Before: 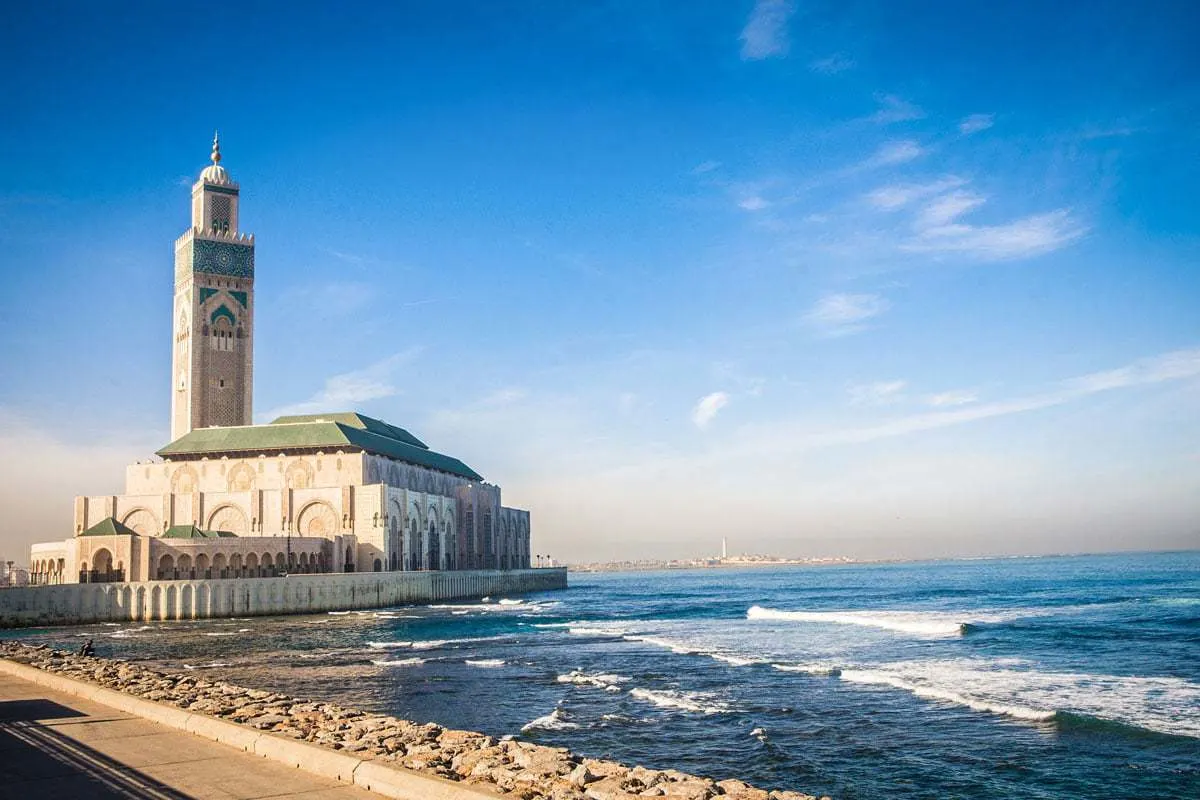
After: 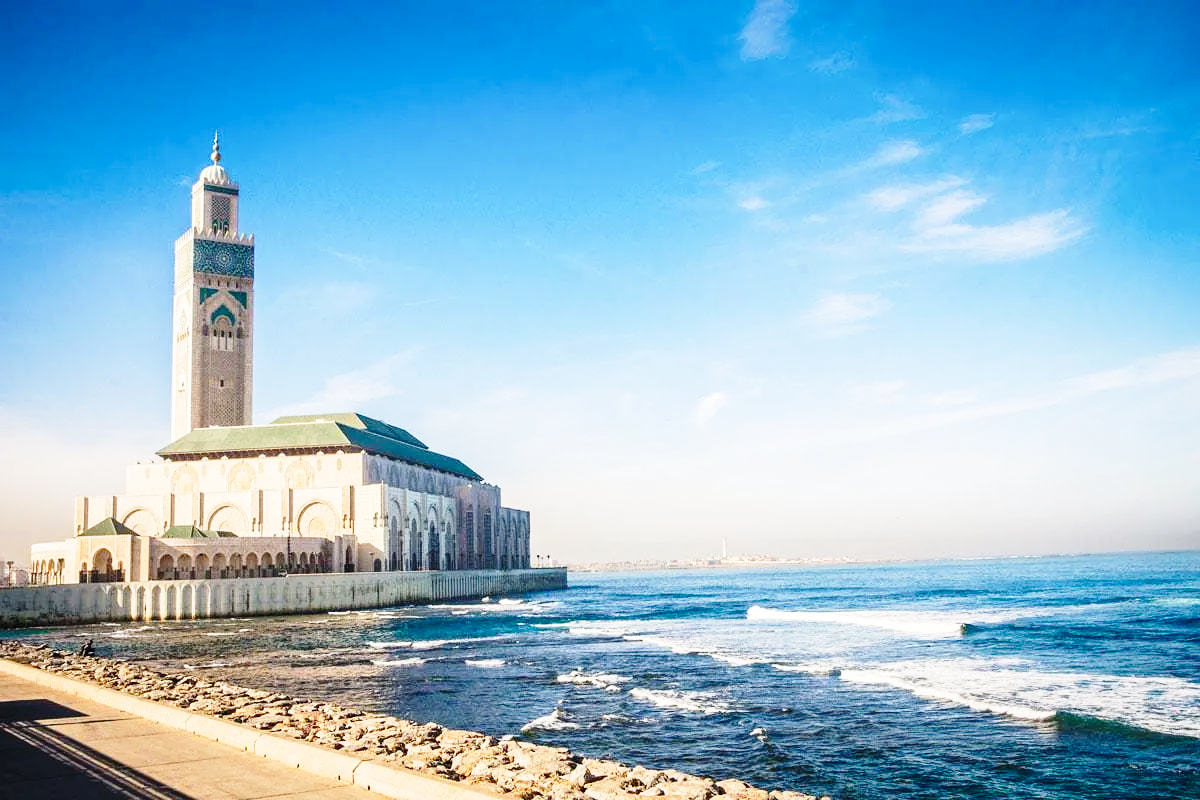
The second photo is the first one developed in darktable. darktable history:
exposure: black level correction 0.001, compensate highlight preservation false
base curve: curves: ch0 [(0, 0) (0.028, 0.03) (0.121, 0.232) (0.46, 0.748) (0.859, 0.968) (1, 1)], preserve colors none
